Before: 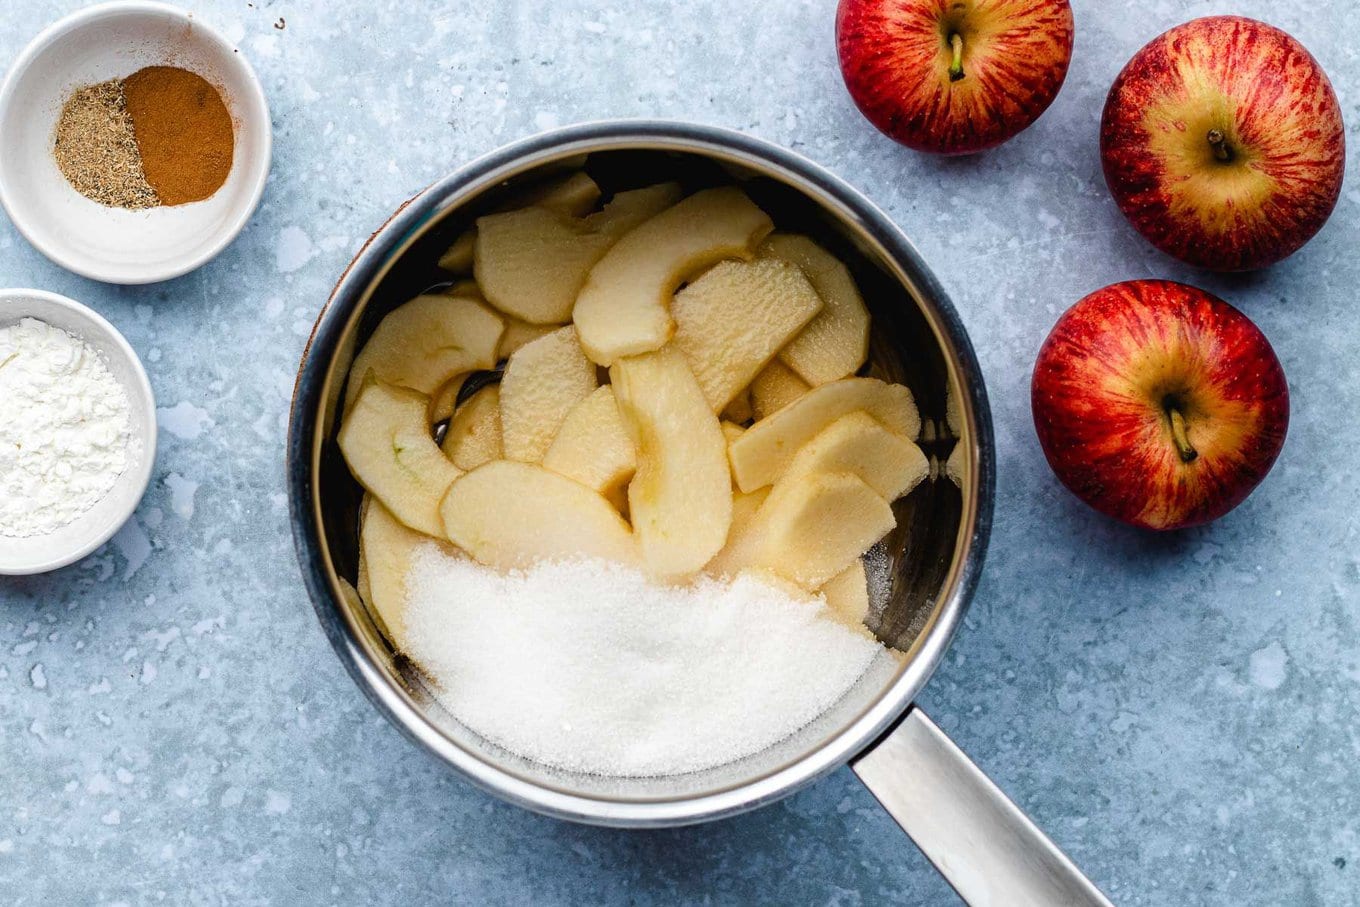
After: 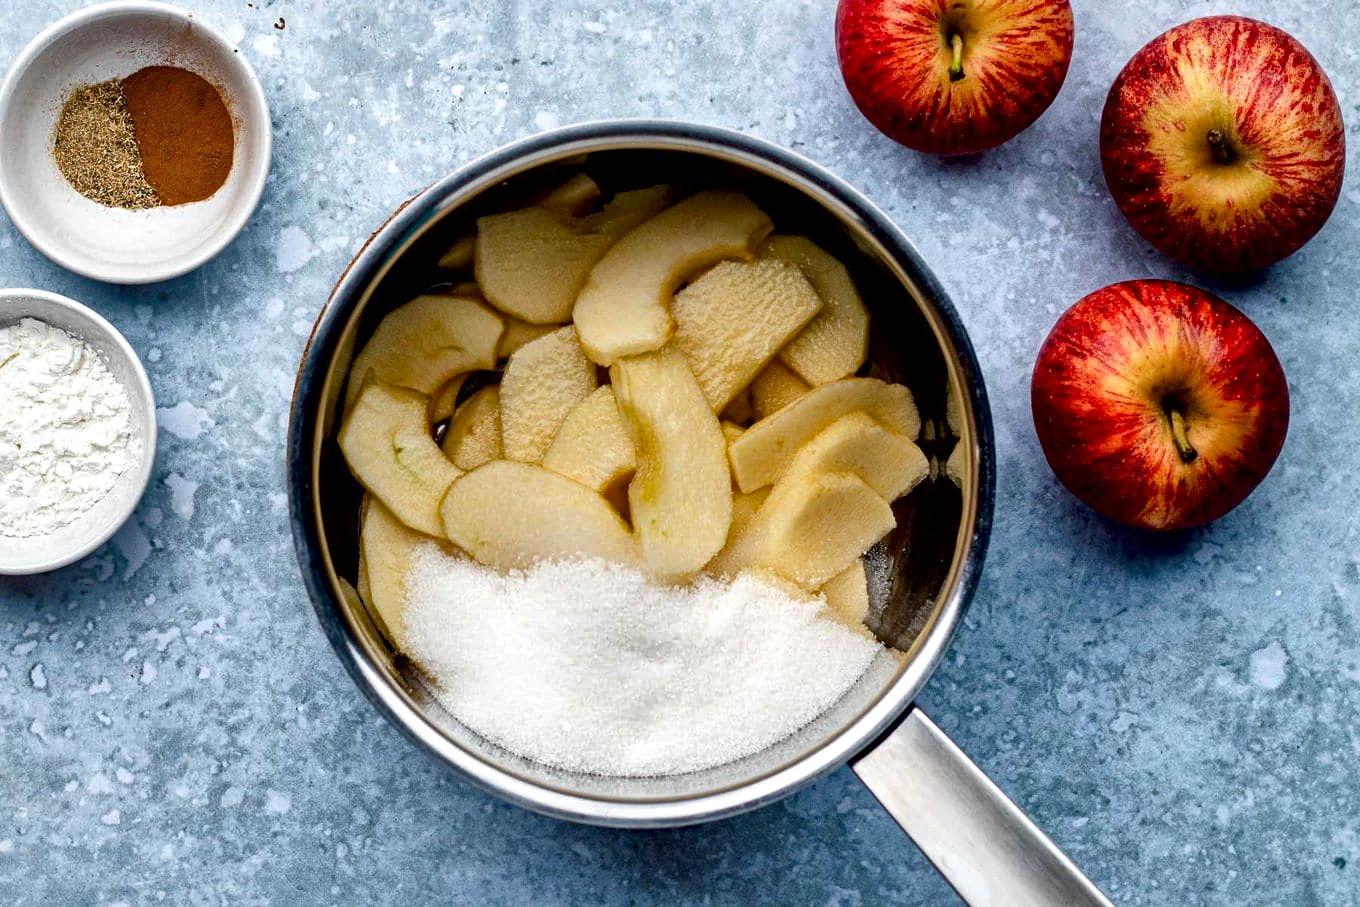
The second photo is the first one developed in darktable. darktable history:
exposure: black level correction 0.007, compensate exposure bias true, compensate highlight preservation false
haze removal: adaptive false
shadows and highlights: soften with gaussian
local contrast: mode bilateral grid, contrast 26, coarseness 60, detail 152%, midtone range 0.2
